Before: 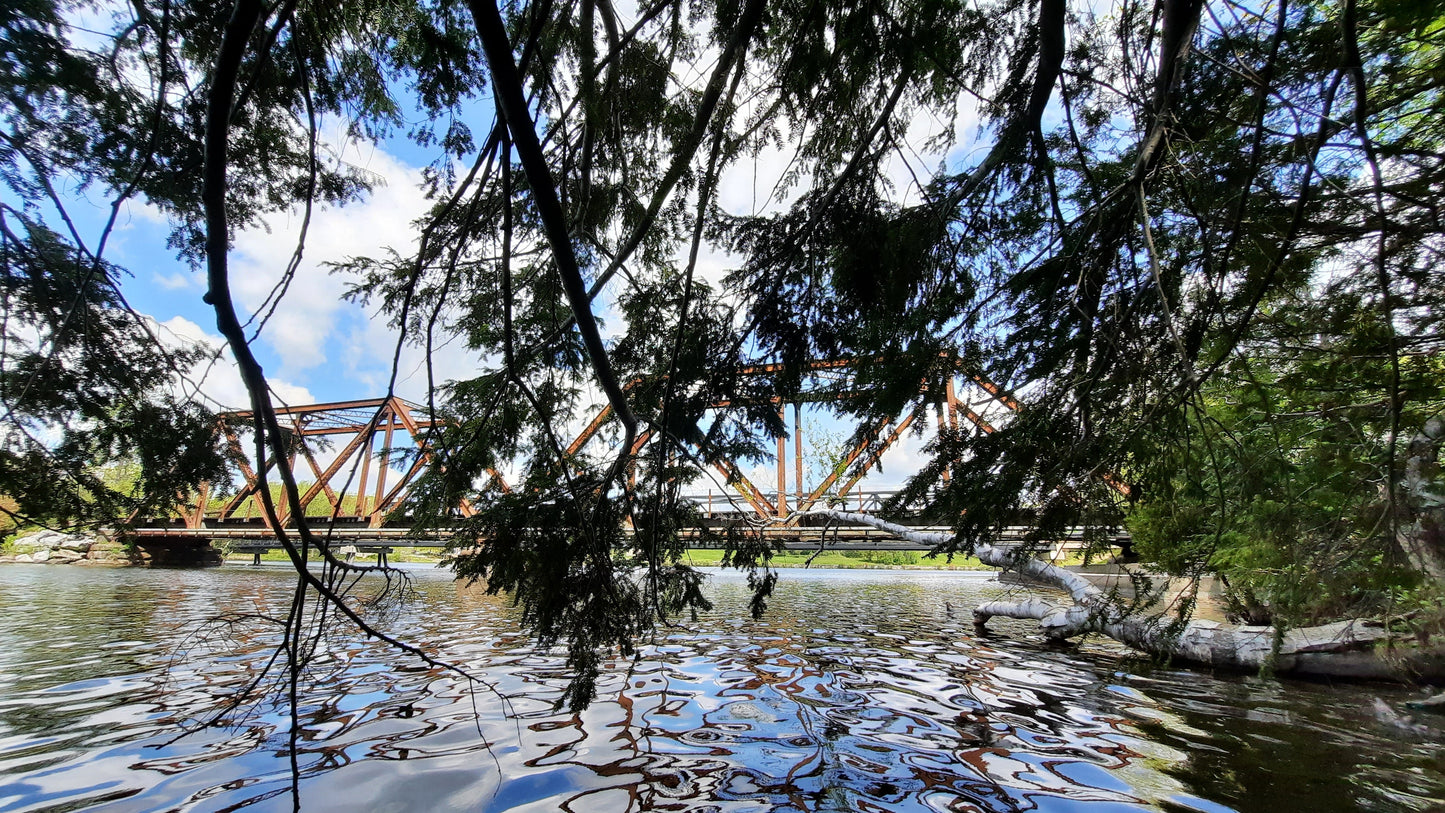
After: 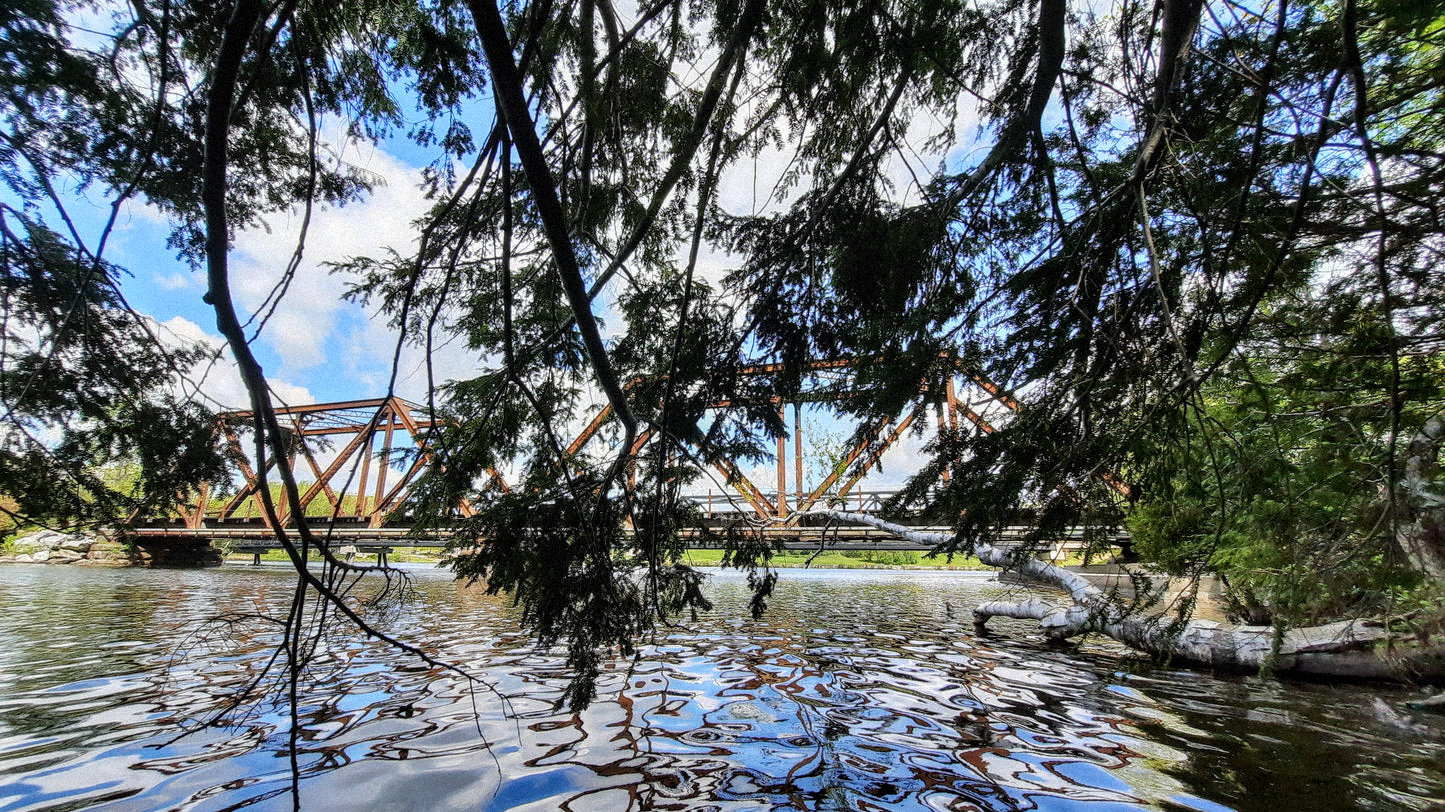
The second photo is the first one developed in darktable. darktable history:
color zones: curves: ch0 [(0.068, 0.464) (0.25, 0.5) (0.48, 0.508) (0.75, 0.536) (0.886, 0.476) (0.967, 0.456)]; ch1 [(0.066, 0.456) (0.25, 0.5) (0.616, 0.508) (0.746, 0.56) (0.934, 0.444)]
local contrast: on, module defaults
crop: bottom 0.071%
grain: mid-tones bias 0%
